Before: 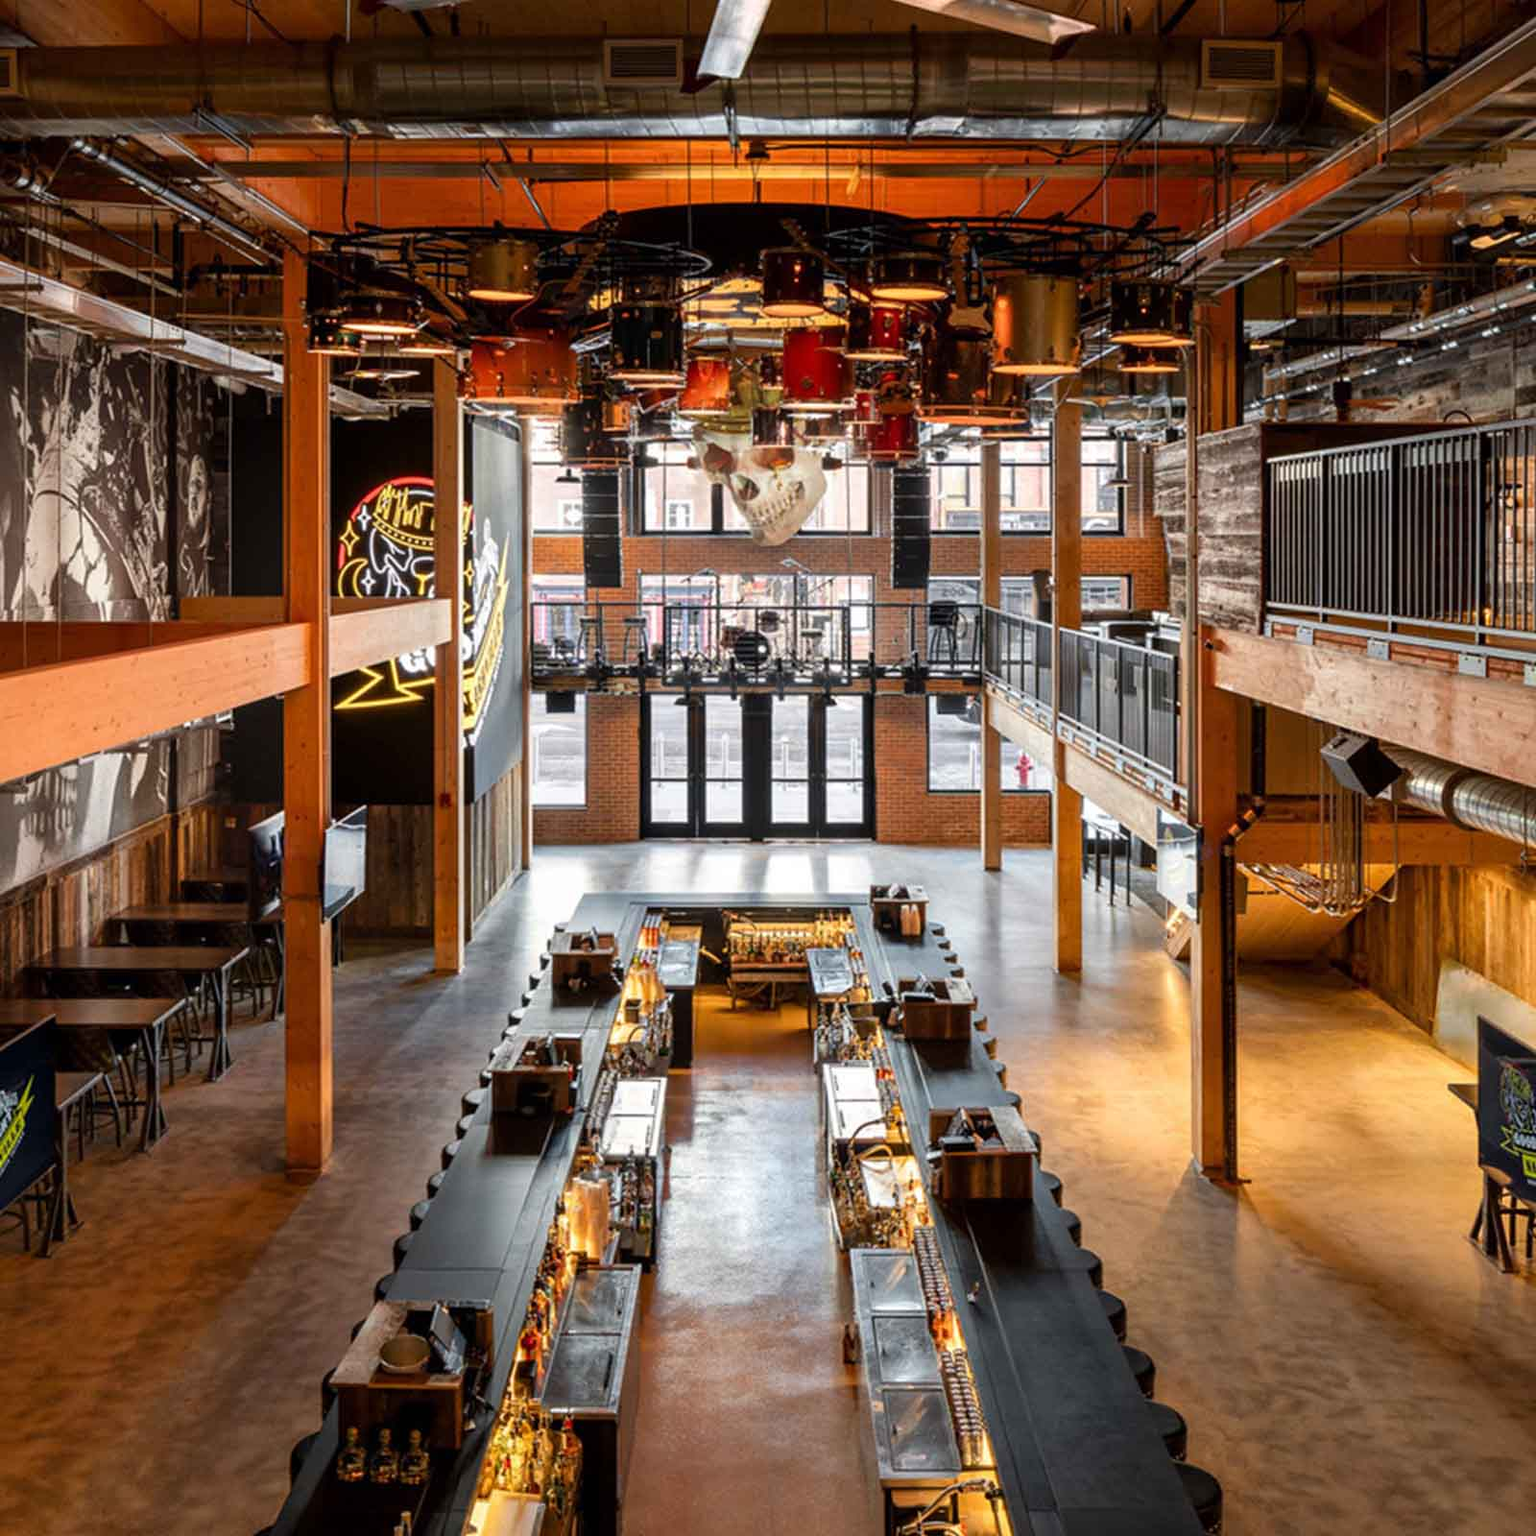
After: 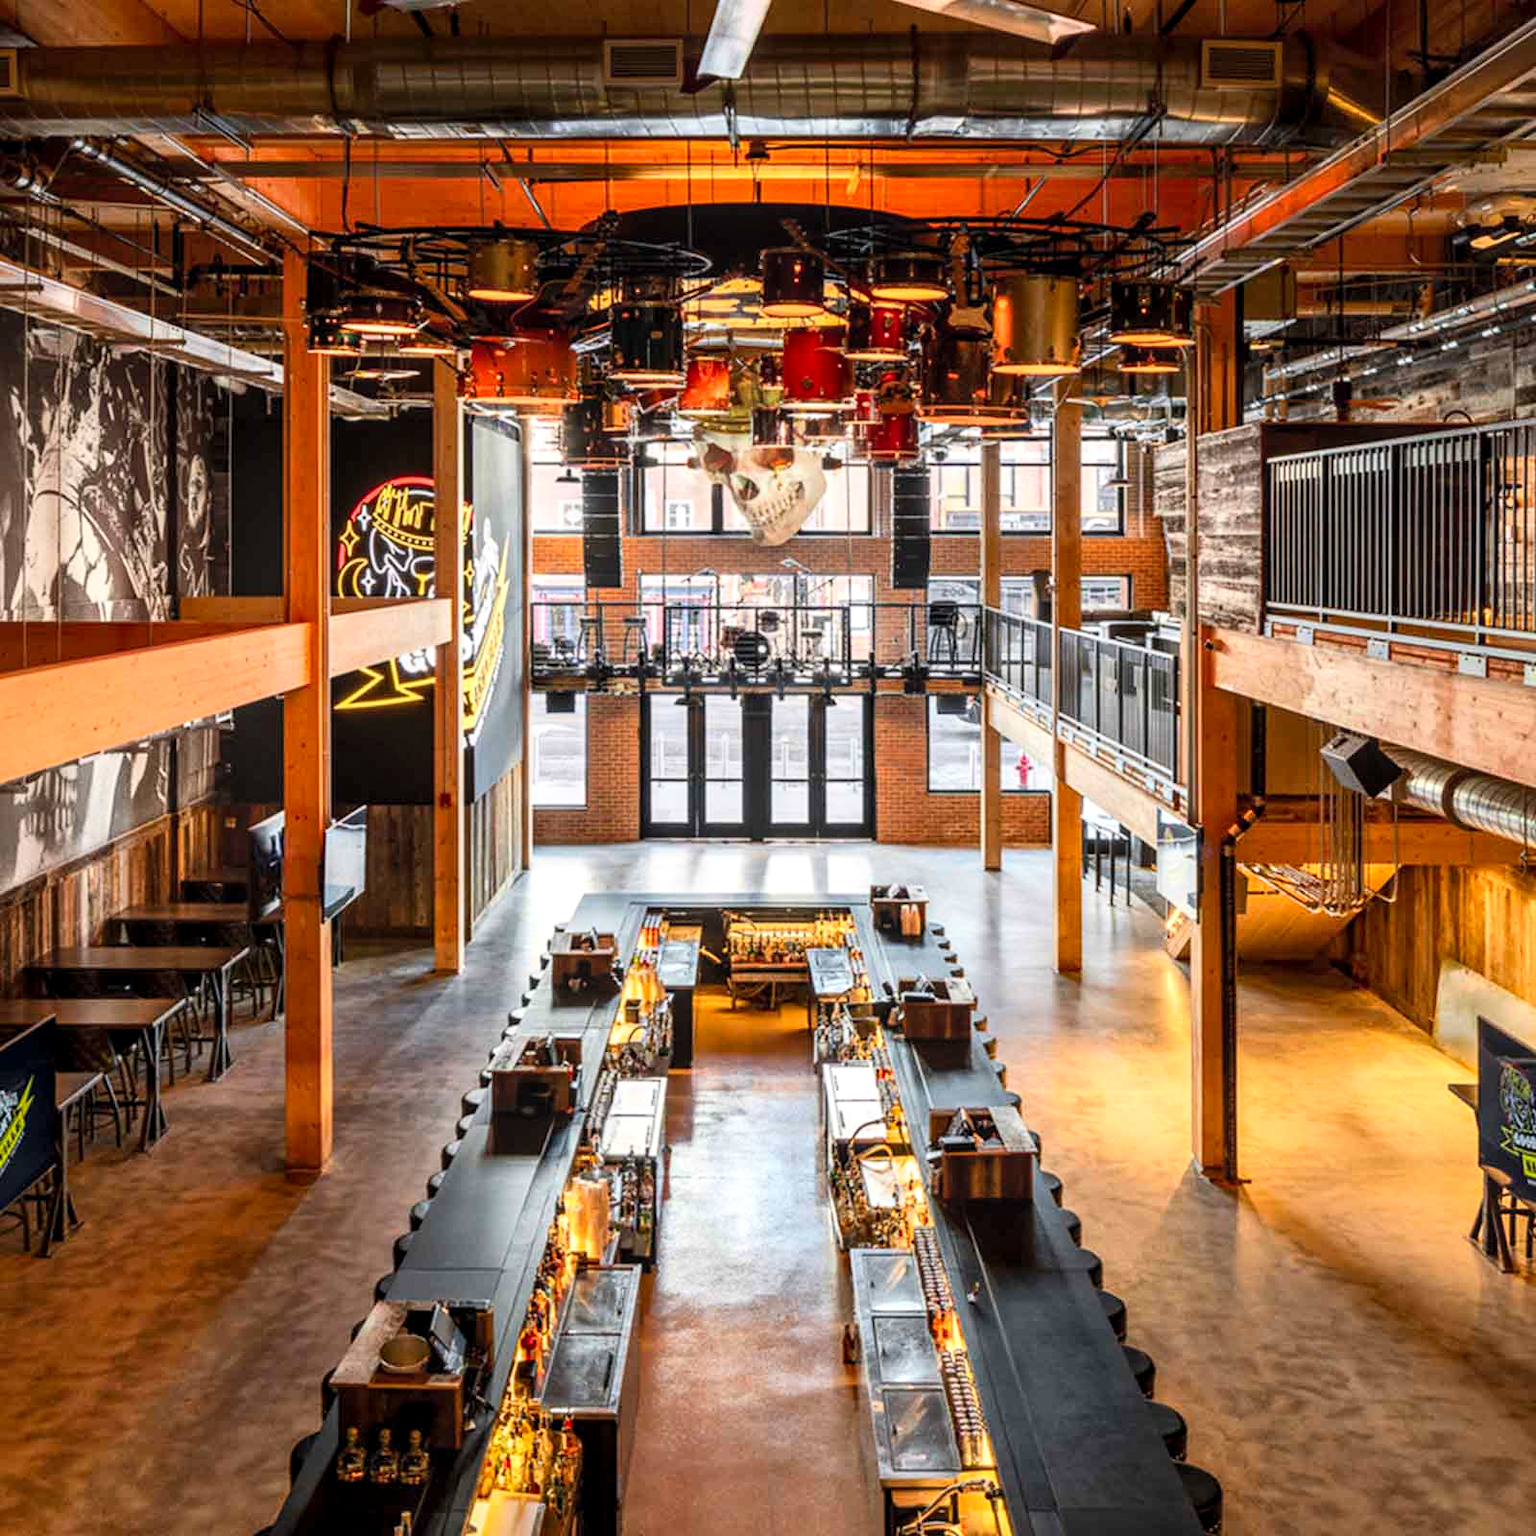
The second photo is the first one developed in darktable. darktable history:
contrast brightness saturation: contrast 0.195, brightness 0.169, saturation 0.227
local contrast: on, module defaults
